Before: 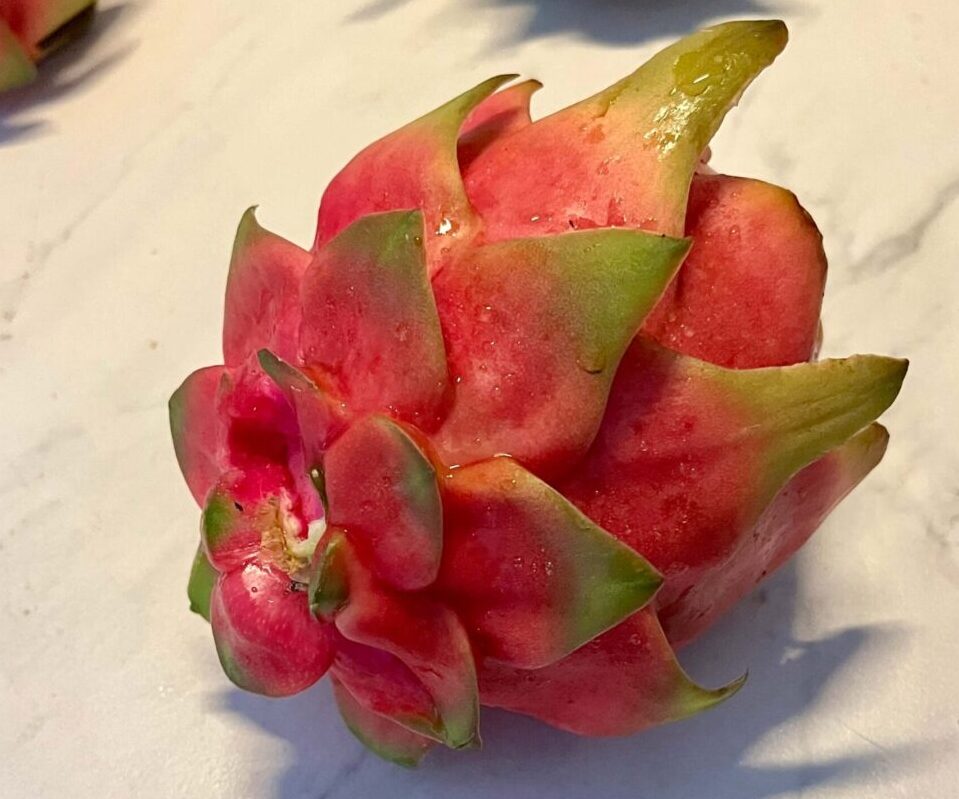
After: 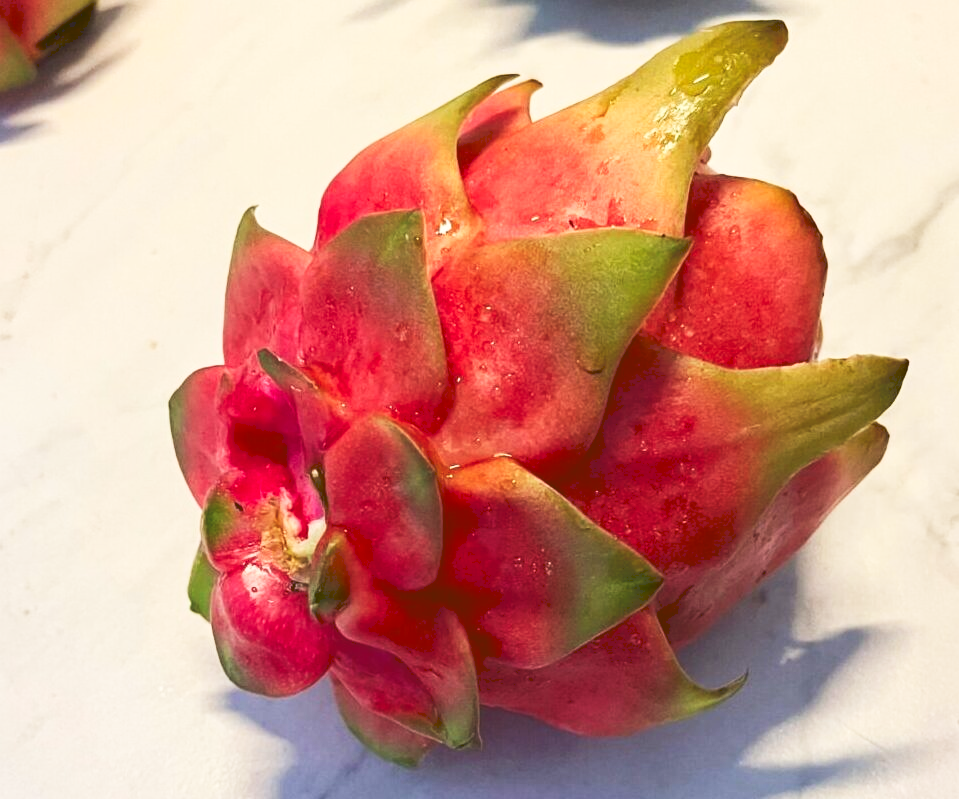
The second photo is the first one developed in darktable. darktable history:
tone curve: curves: ch0 [(0, 0) (0.003, 0.156) (0.011, 0.156) (0.025, 0.161) (0.044, 0.164) (0.069, 0.178) (0.1, 0.201) (0.136, 0.229) (0.177, 0.263) (0.224, 0.301) (0.277, 0.355) (0.335, 0.415) (0.399, 0.48) (0.468, 0.561) (0.543, 0.647) (0.623, 0.735) (0.709, 0.819) (0.801, 0.893) (0.898, 0.953) (1, 1)], preserve colors none
contrast brightness saturation: contrast 0.155, brightness -0.011, saturation 0.104
